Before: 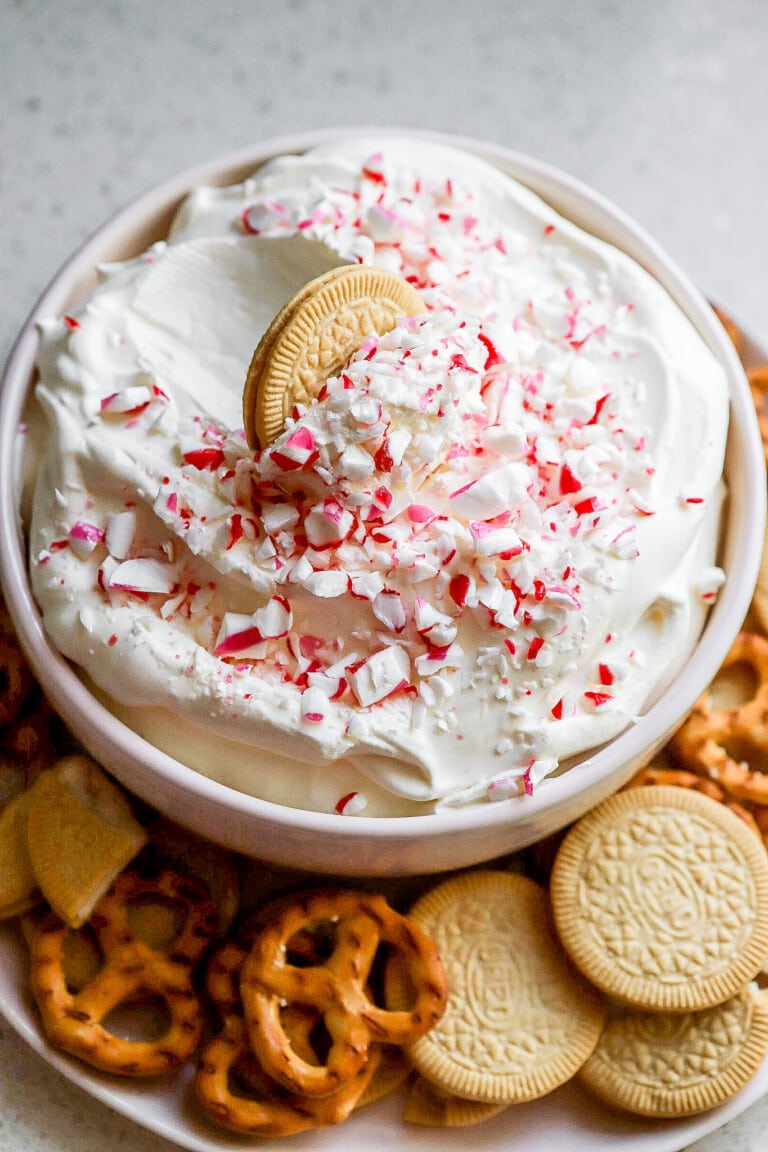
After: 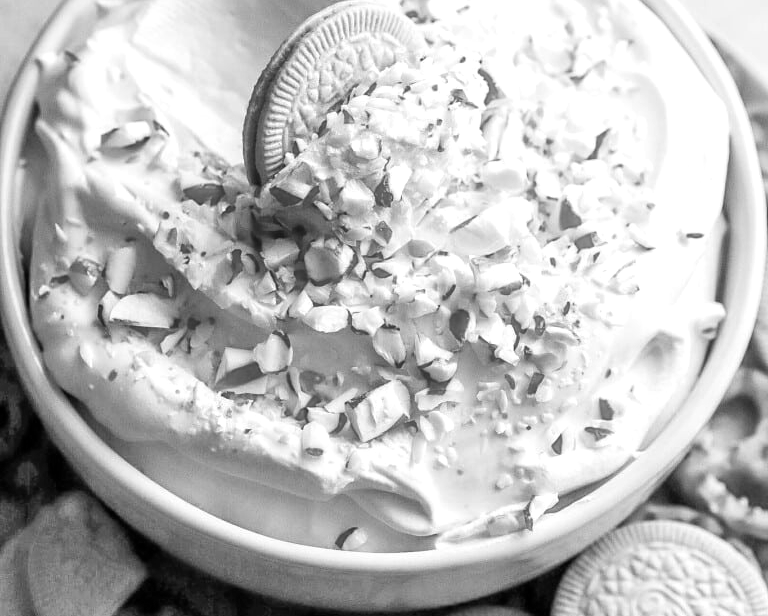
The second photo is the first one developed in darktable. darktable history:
shadows and highlights: radius 110.86, shadows 51.09, white point adjustment 9.16, highlights -4.17, highlights color adjustment 32.2%, soften with gaussian
crop and rotate: top 23.043%, bottom 23.437%
monochrome: a 32, b 64, size 2.3
